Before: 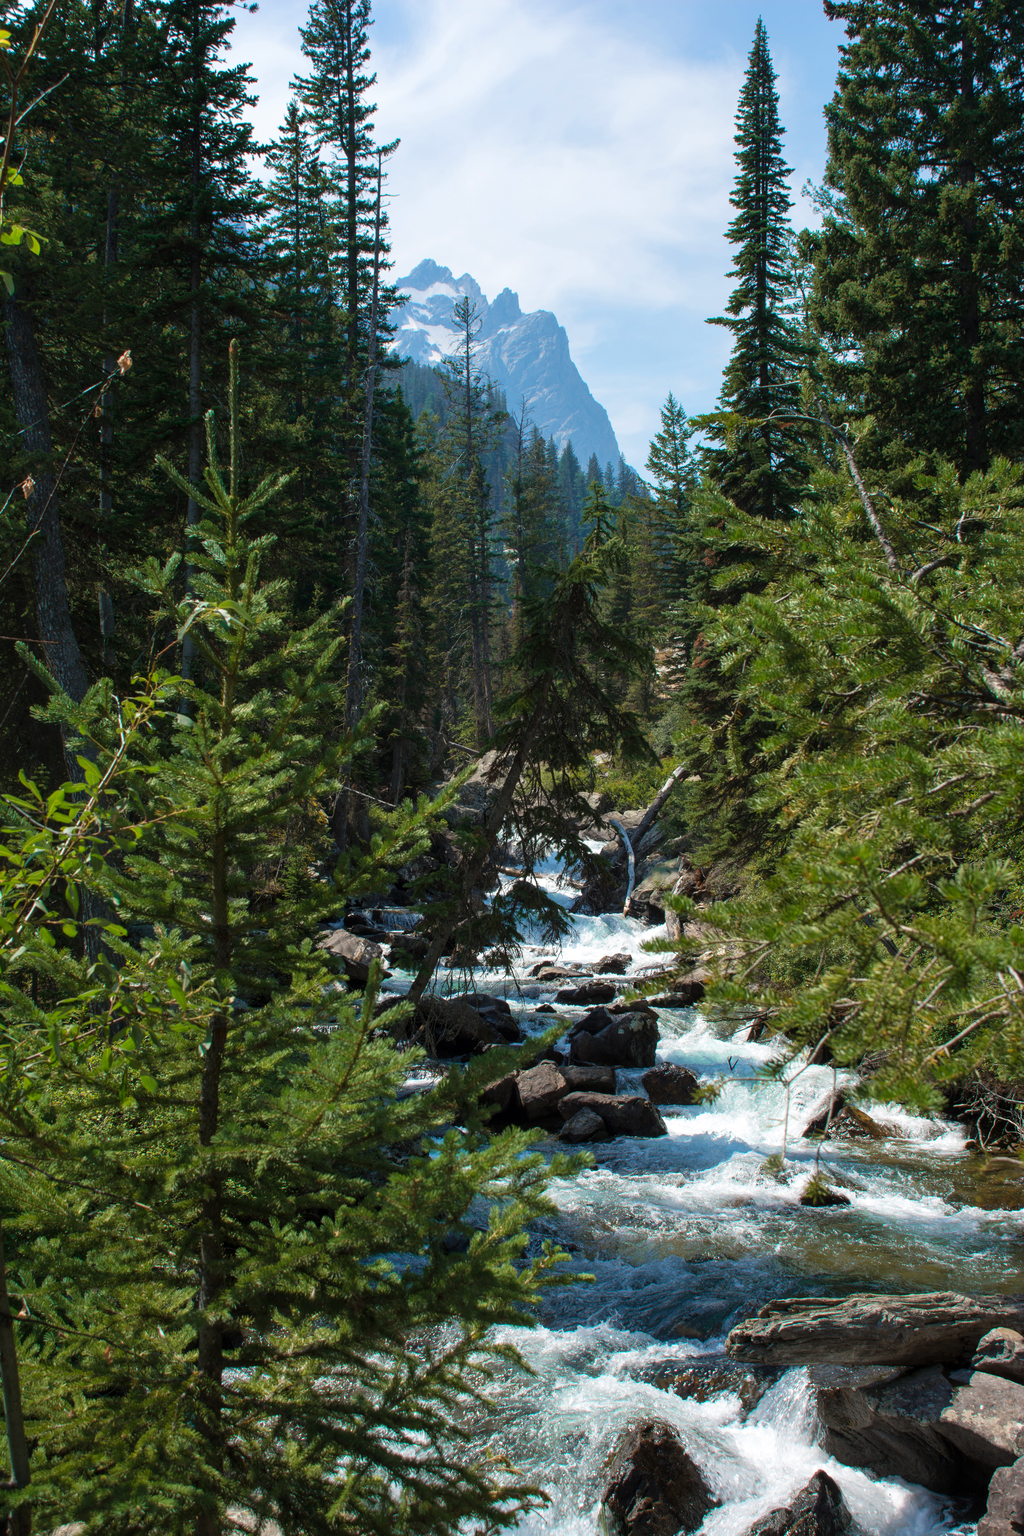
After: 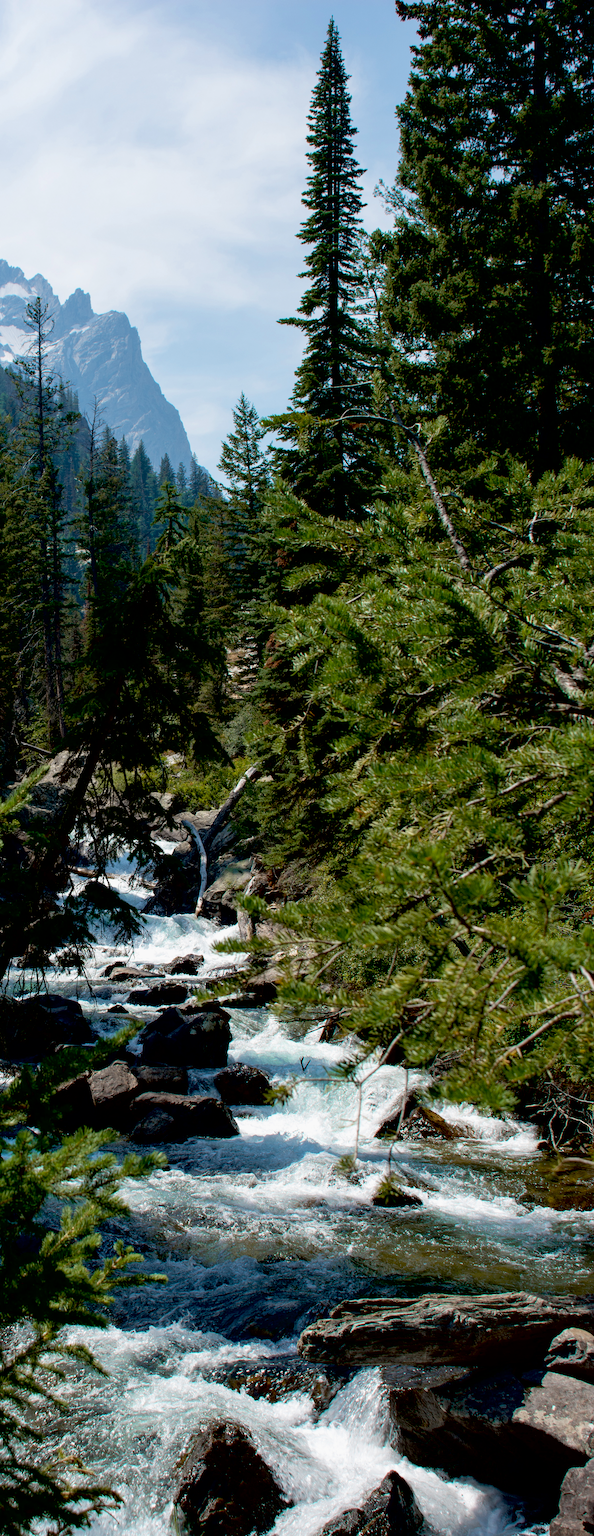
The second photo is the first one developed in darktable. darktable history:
exposure: black level correction 0.028, exposure -0.073 EV, compensate highlight preservation false
contrast brightness saturation: saturation -0.179
crop: left 41.845%
